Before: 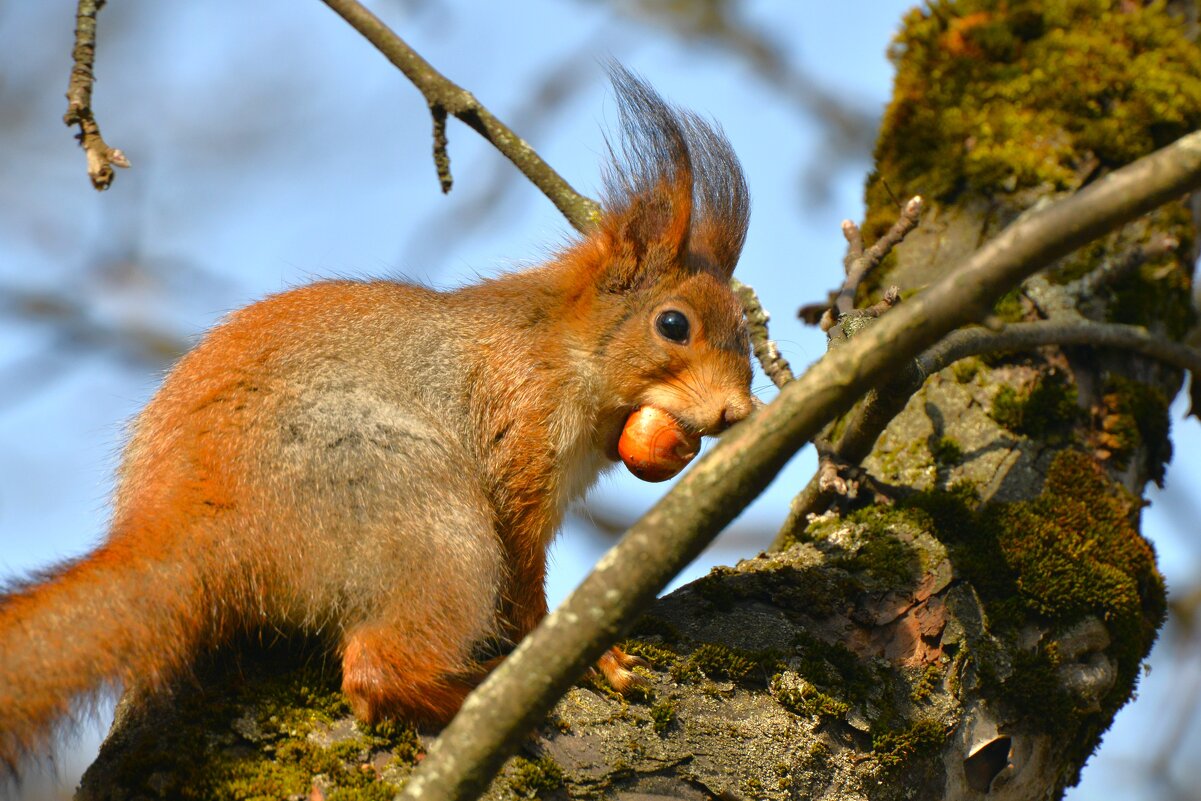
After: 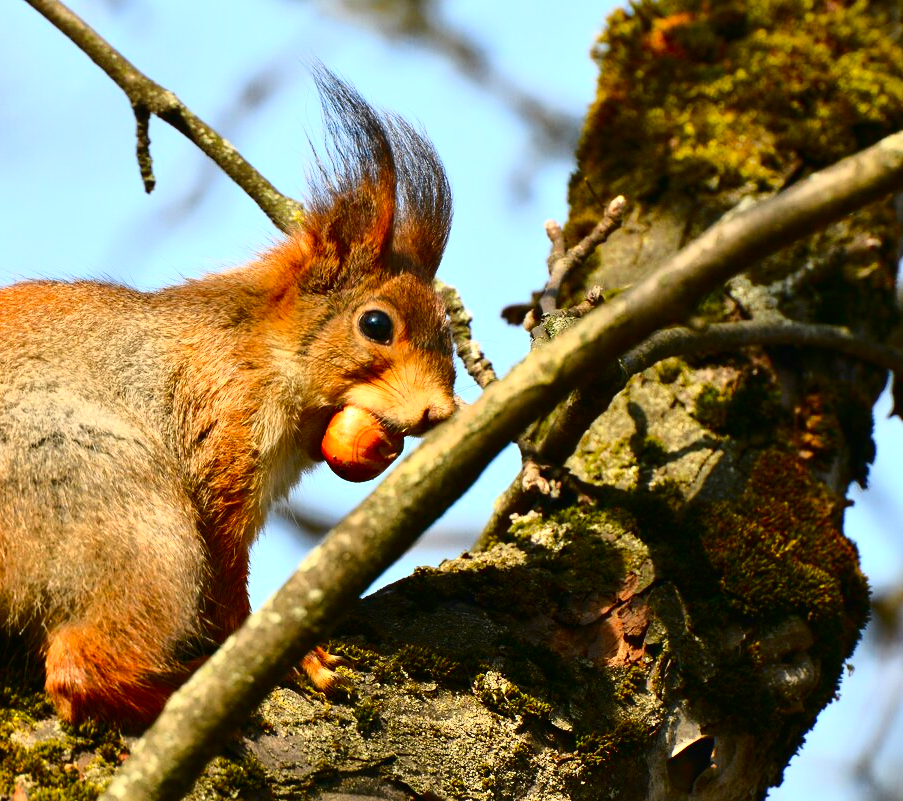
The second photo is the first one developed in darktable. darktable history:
contrast brightness saturation: contrast 0.41, brightness 0.052, saturation 0.245
crop and rotate: left 24.798%
